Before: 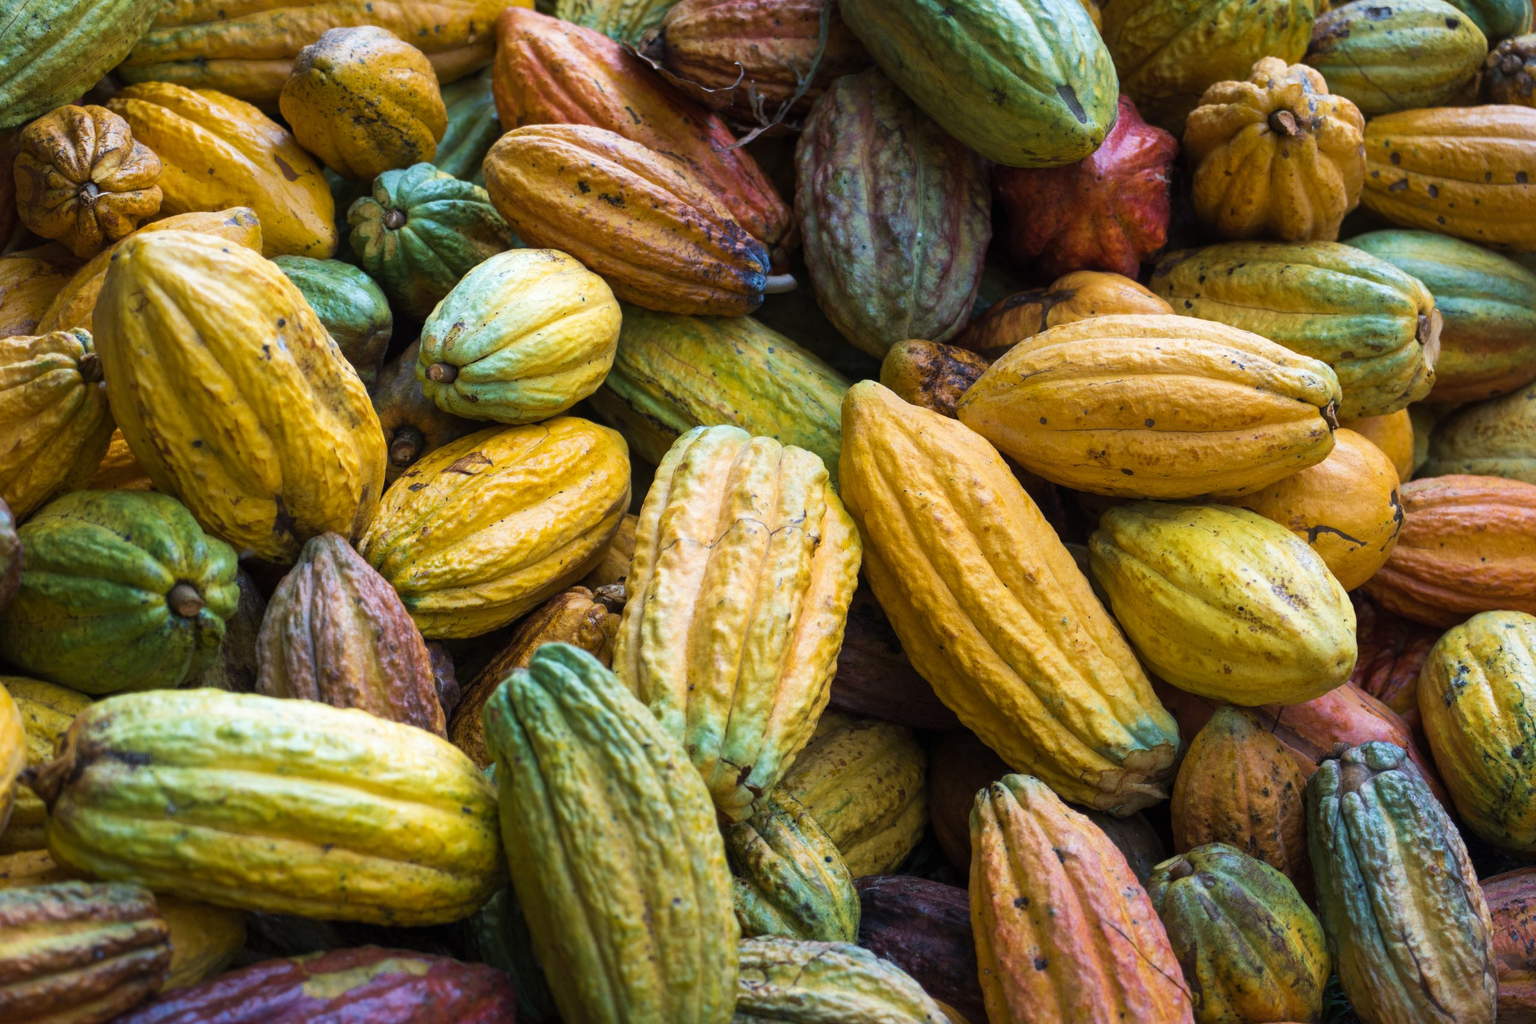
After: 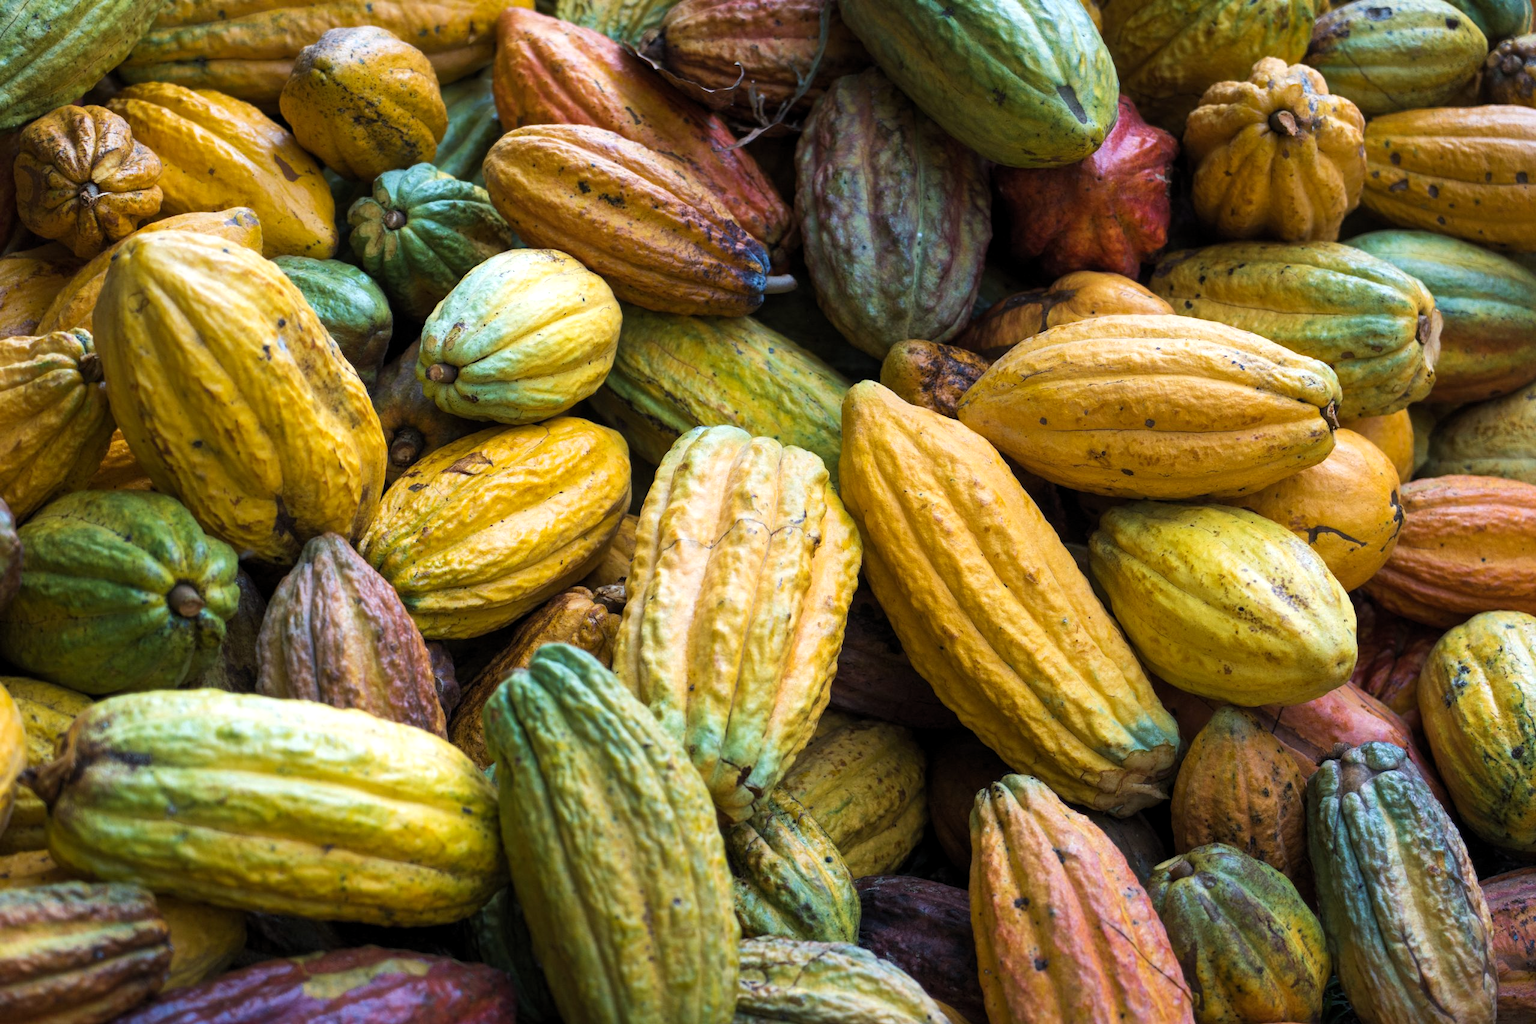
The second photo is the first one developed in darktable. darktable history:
levels: gray 59.38%, levels [0.016, 0.484, 0.953]
